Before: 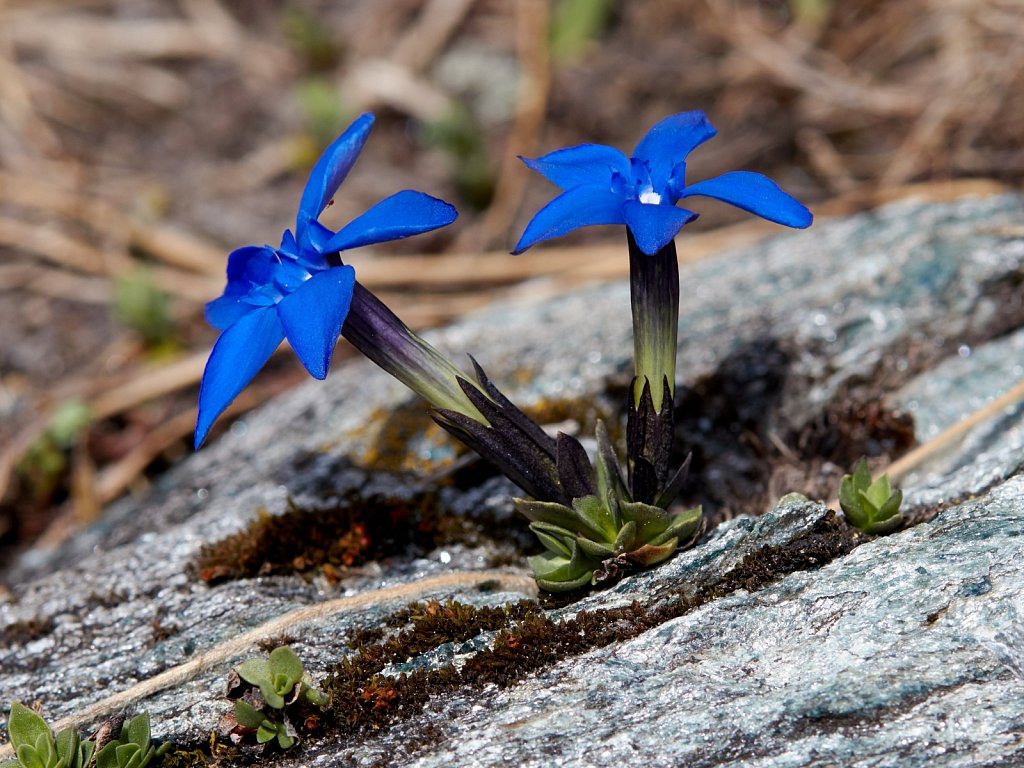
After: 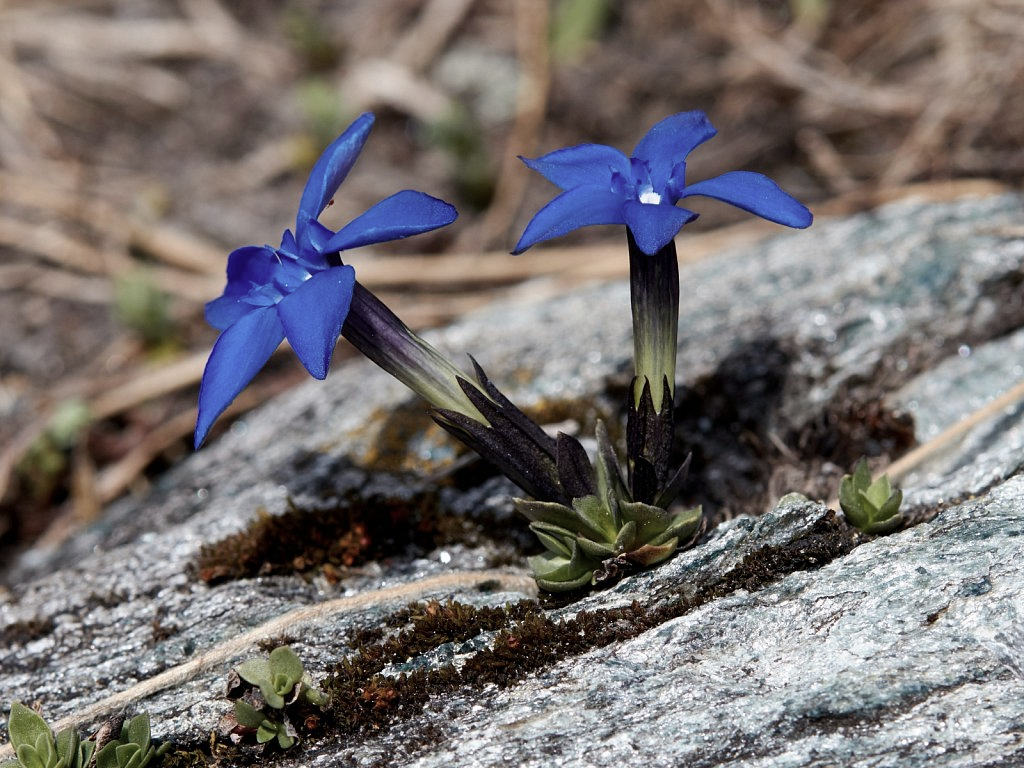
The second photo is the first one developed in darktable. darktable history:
contrast brightness saturation: contrast 0.098, saturation -0.303
